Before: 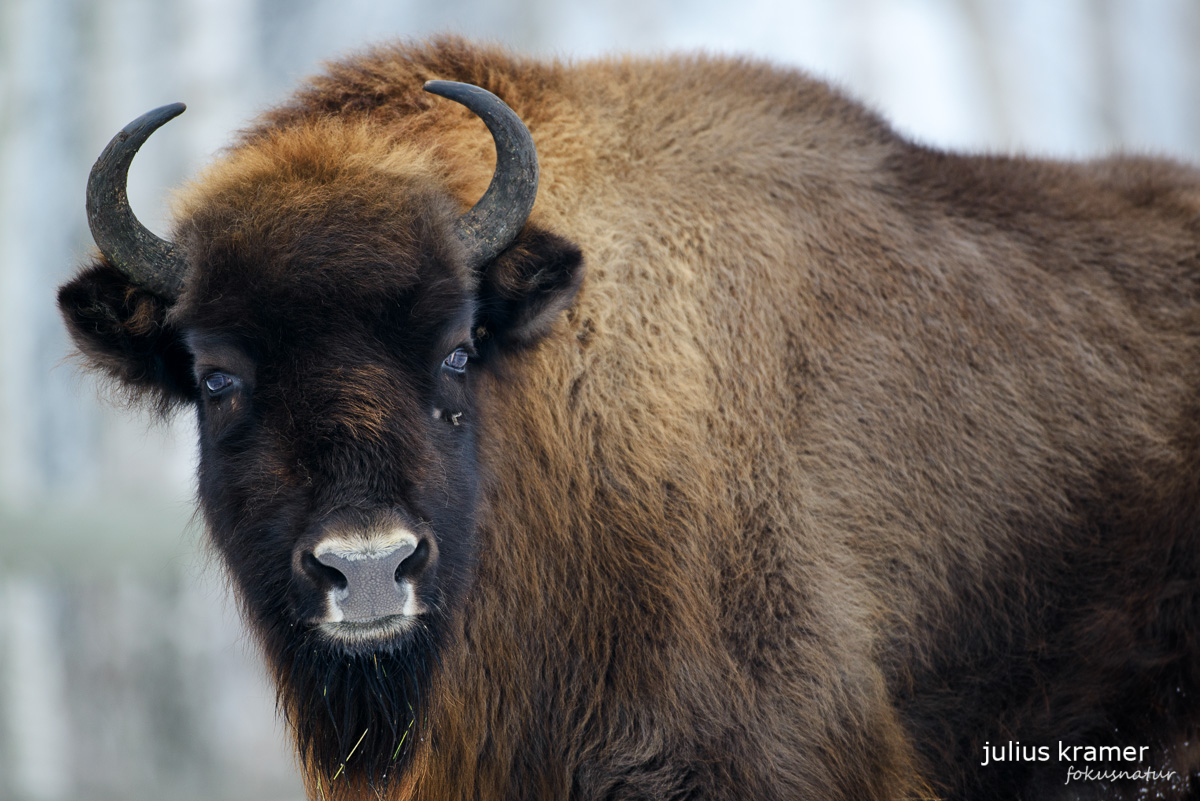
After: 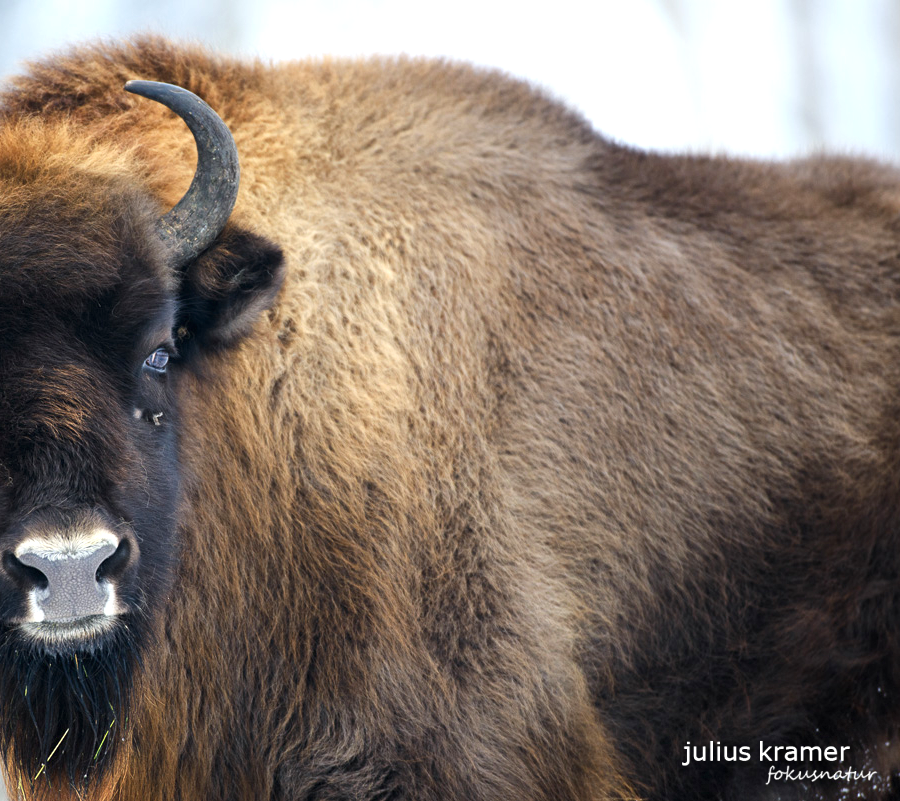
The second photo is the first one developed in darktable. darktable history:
exposure: black level correction 0, exposure 0.697 EV, compensate highlight preservation false
crop and rotate: left 24.972%
